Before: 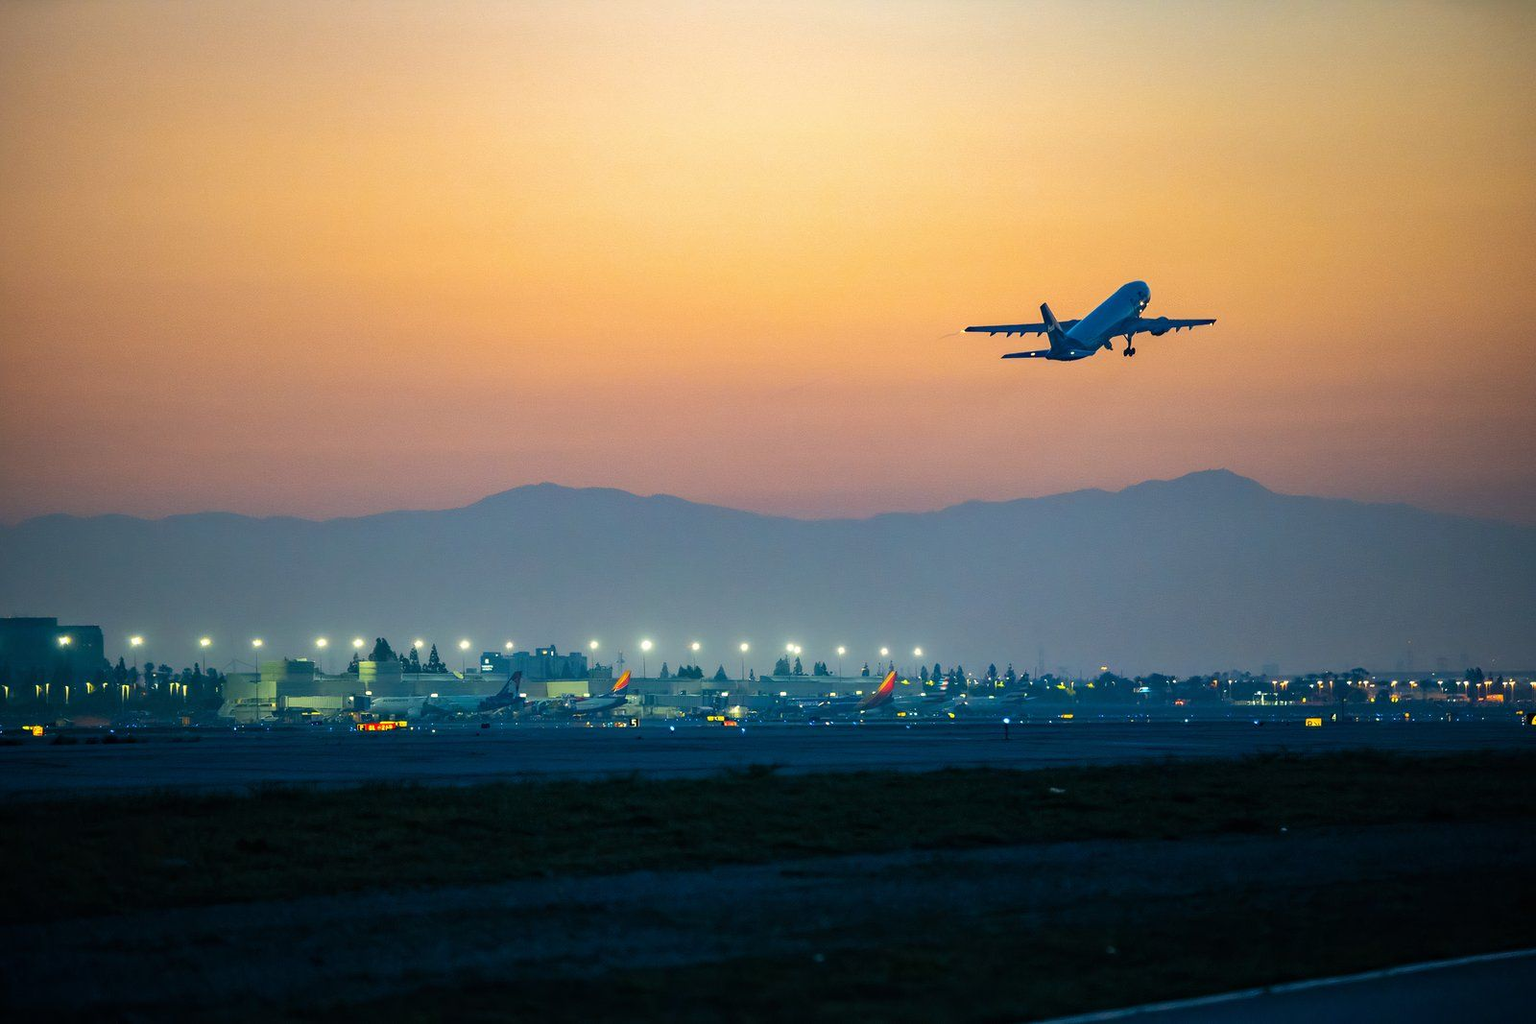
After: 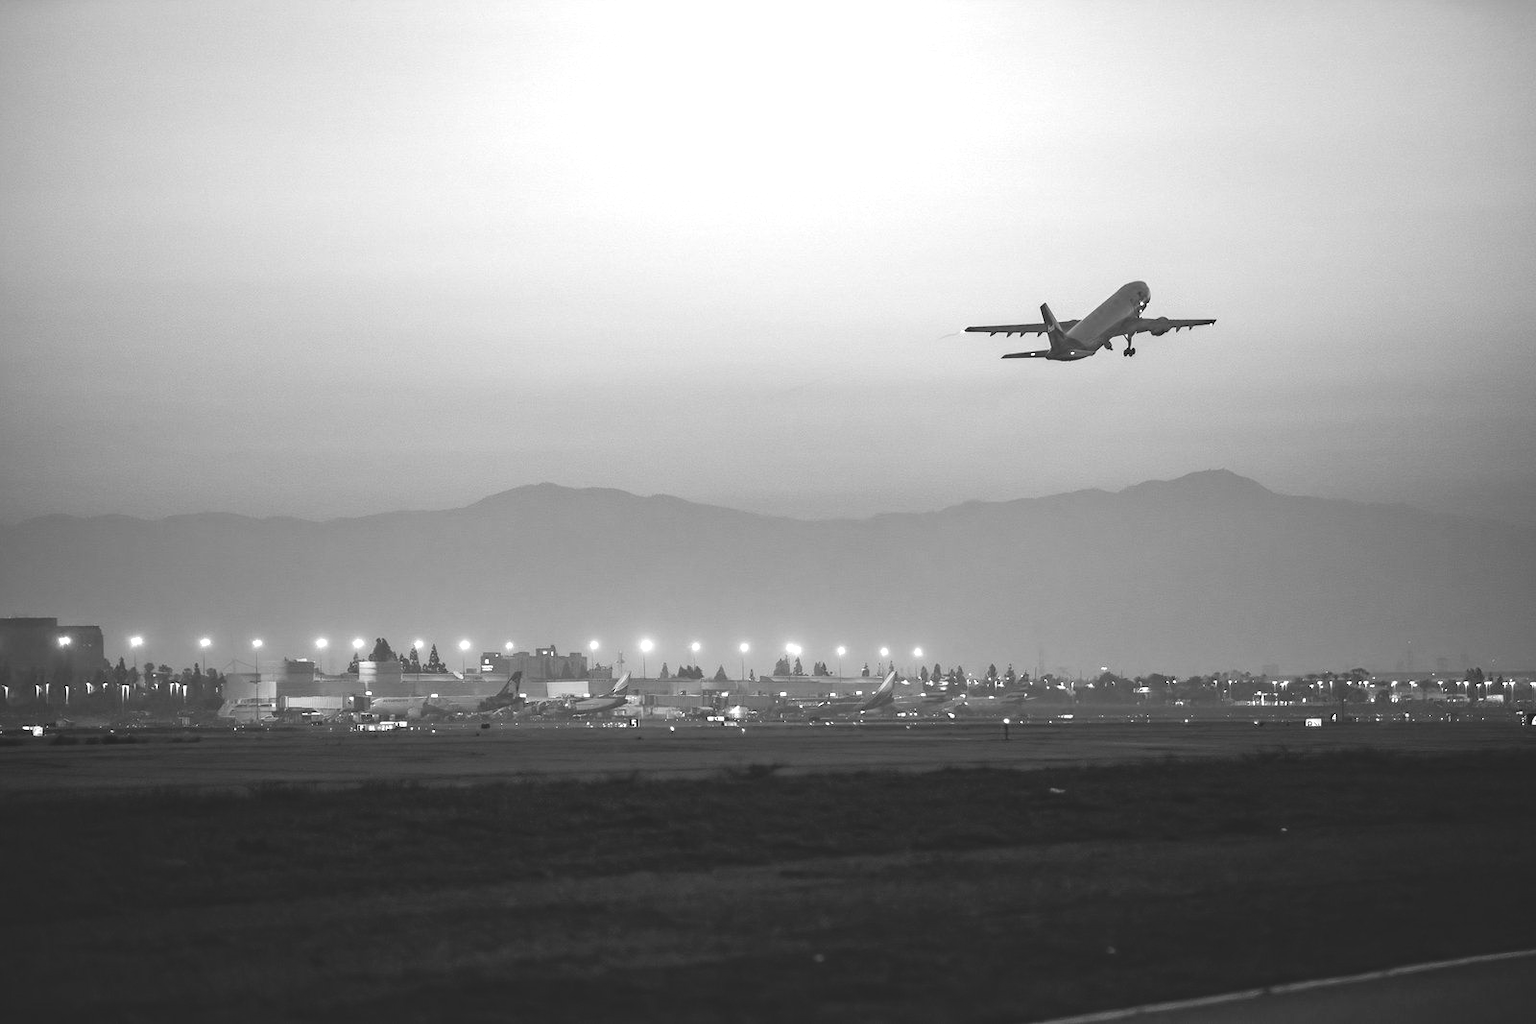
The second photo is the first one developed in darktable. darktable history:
monochrome: on, module defaults
colorize: saturation 60%, source mix 100%
